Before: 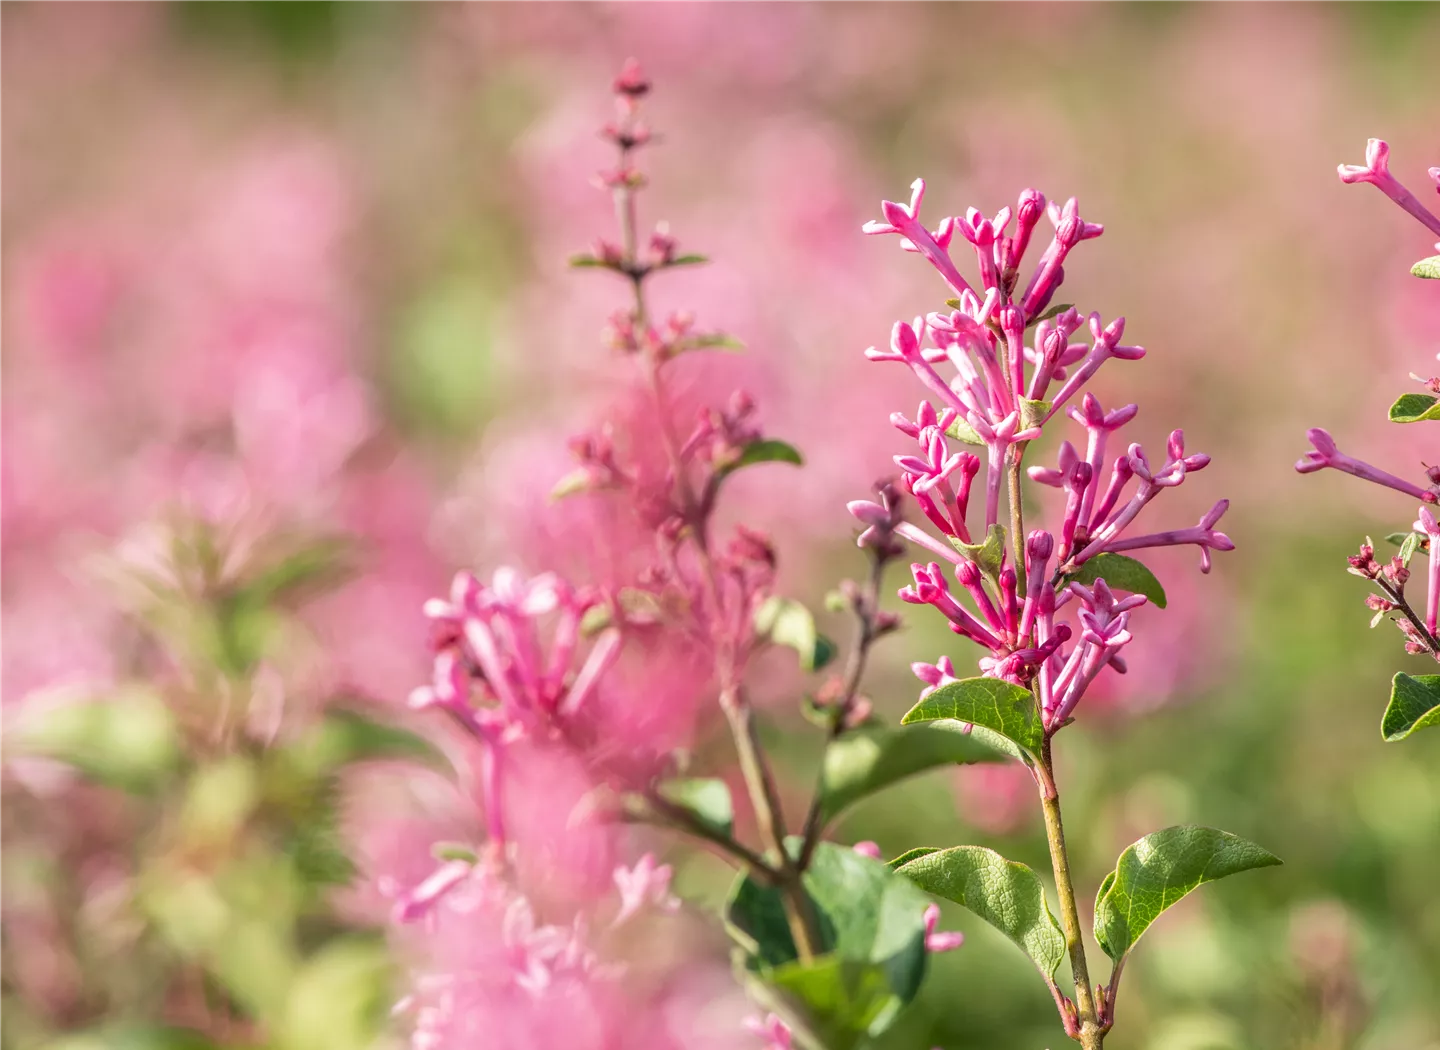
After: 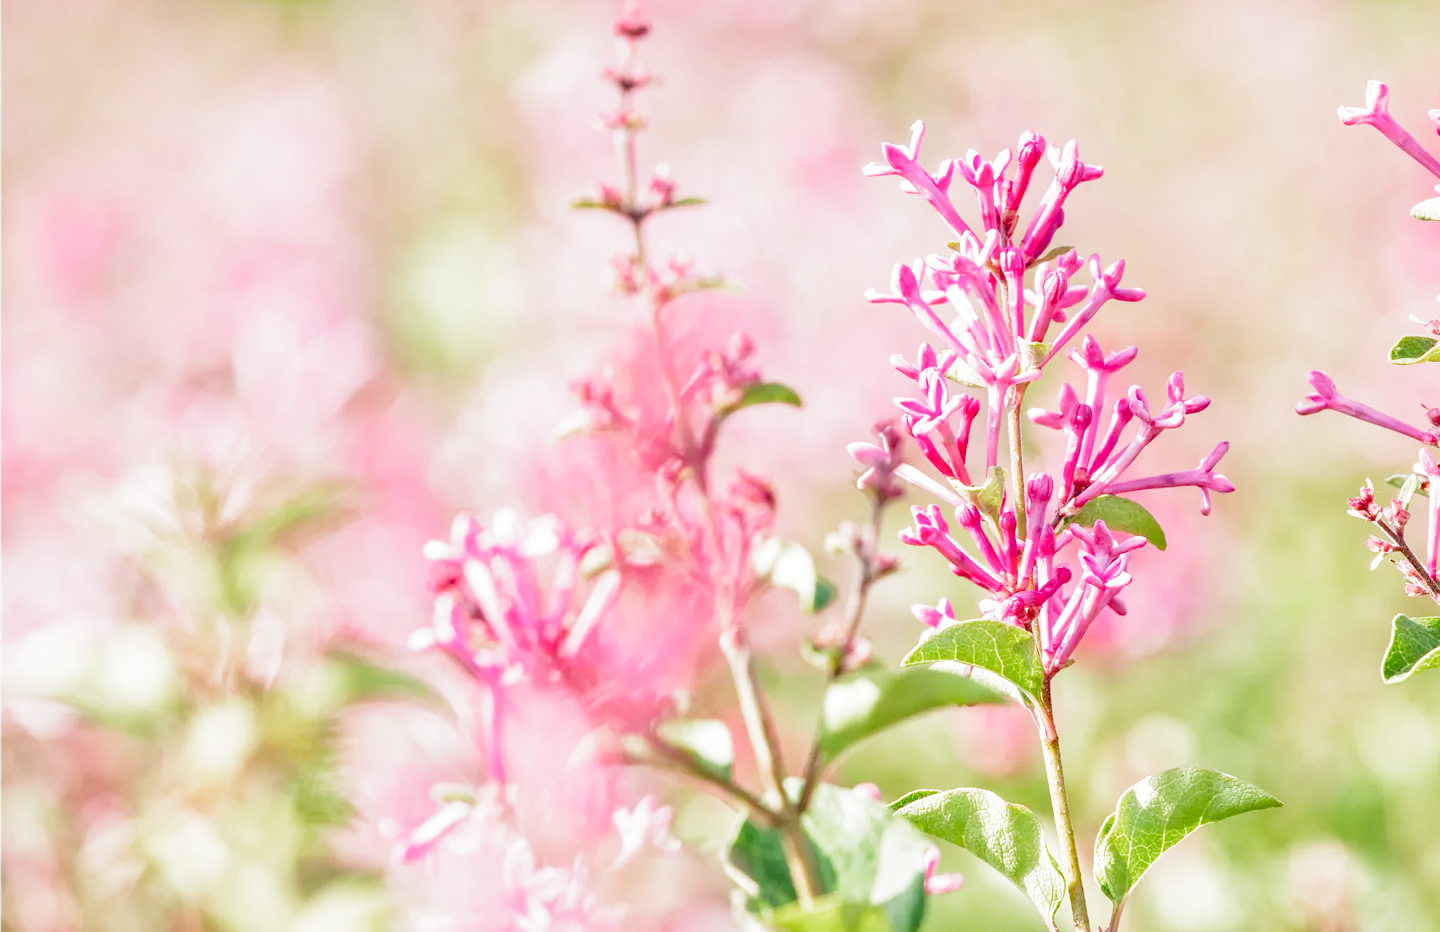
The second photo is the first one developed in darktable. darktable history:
filmic rgb: middle gray luminance 9.23%, black relative exposure -10.55 EV, white relative exposure 3.45 EV, threshold 6 EV, target black luminance 0%, hardness 5.98, latitude 59.69%, contrast 1.087, highlights saturation mix 5%, shadows ↔ highlights balance 29.23%, add noise in highlights 0, preserve chrominance no, color science v3 (2019), use custom middle-gray values true, iterations of high-quality reconstruction 0, contrast in highlights soft, enable highlight reconstruction true
tone equalizer: -7 EV 0.15 EV, -6 EV 0.6 EV, -5 EV 1.15 EV, -4 EV 1.33 EV, -3 EV 1.15 EV, -2 EV 0.6 EV, -1 EV 0.15 EV, mask exposure compensation -0.5 EV
crop and rotate: top 5.609%, bottom 5.609%
